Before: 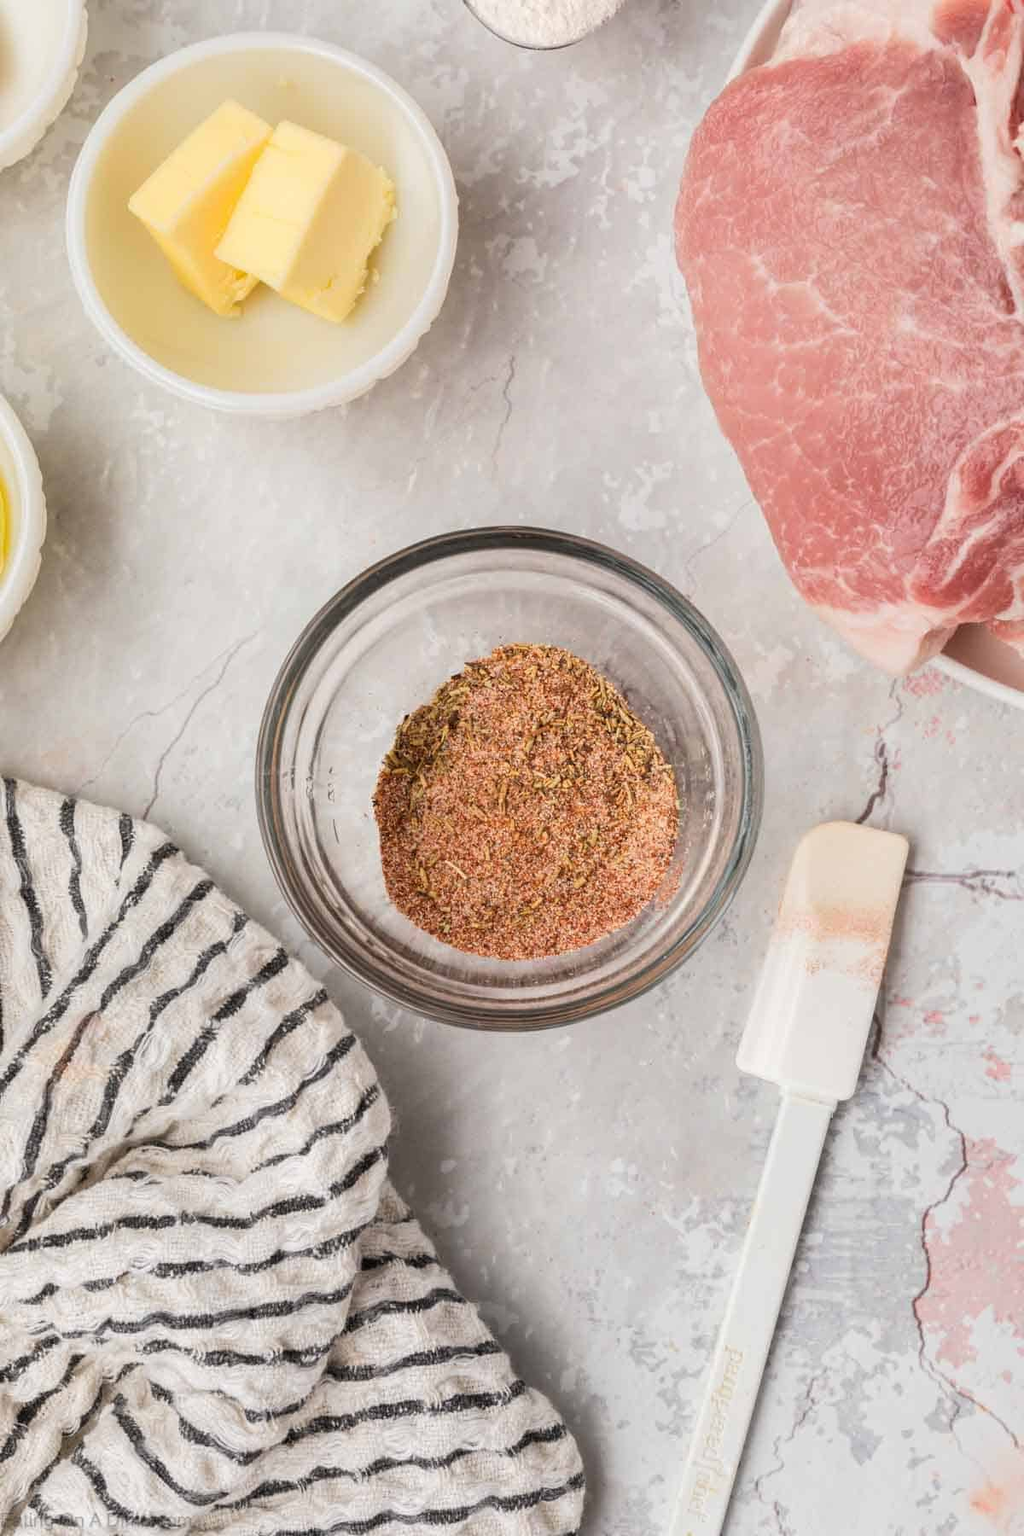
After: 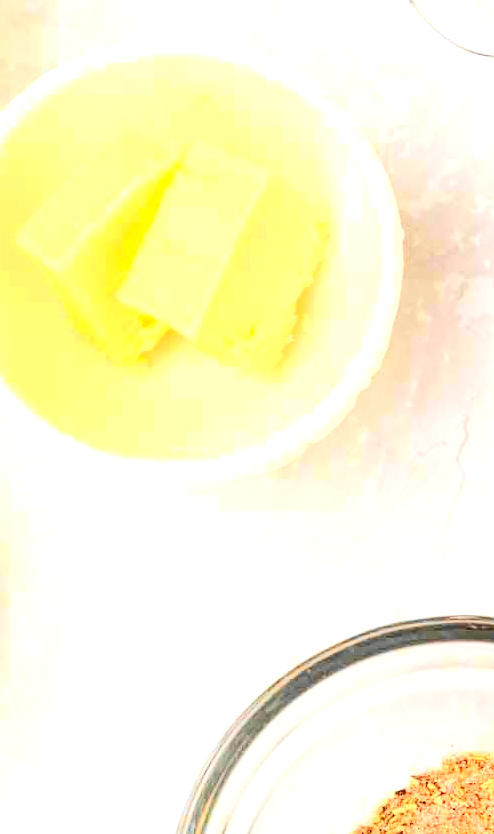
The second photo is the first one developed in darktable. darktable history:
exposure: black level correction 0, exposure 1.374 EV, compensate exposure bias true, compensate highlight preservation false
tone curve: curves: ch0 [(0, 0.036) (0.037, 0.042) (0.184, 0.146) (0.438, 0.521) (0.54, 0.668) (0.698, 0.835) (0.856, 0.92) (1, 0.98)]; ch1 [(0, 0) (0.393, 0.415) (0.447, 0.448) (0.482, 0.459) (0.509, 0.496) (0.527, 0.525) (0.571, 0.602) (0.619, 0.671) (0.715, 0.729) (1, 1)]; ch2 [(0, 0) (0.369, 0.388) (0.449, 0.454) (0.499, 0.5) (0.521, 0.517) (0.53, 0.544) (0.561, 0.607) (0.674, 0.735) (1, 1)], color space Lab, independent channels, preserve colors none
crop and rotate: left 11.183%, top 0.067%, right 47.577%, bottom 53.589%
